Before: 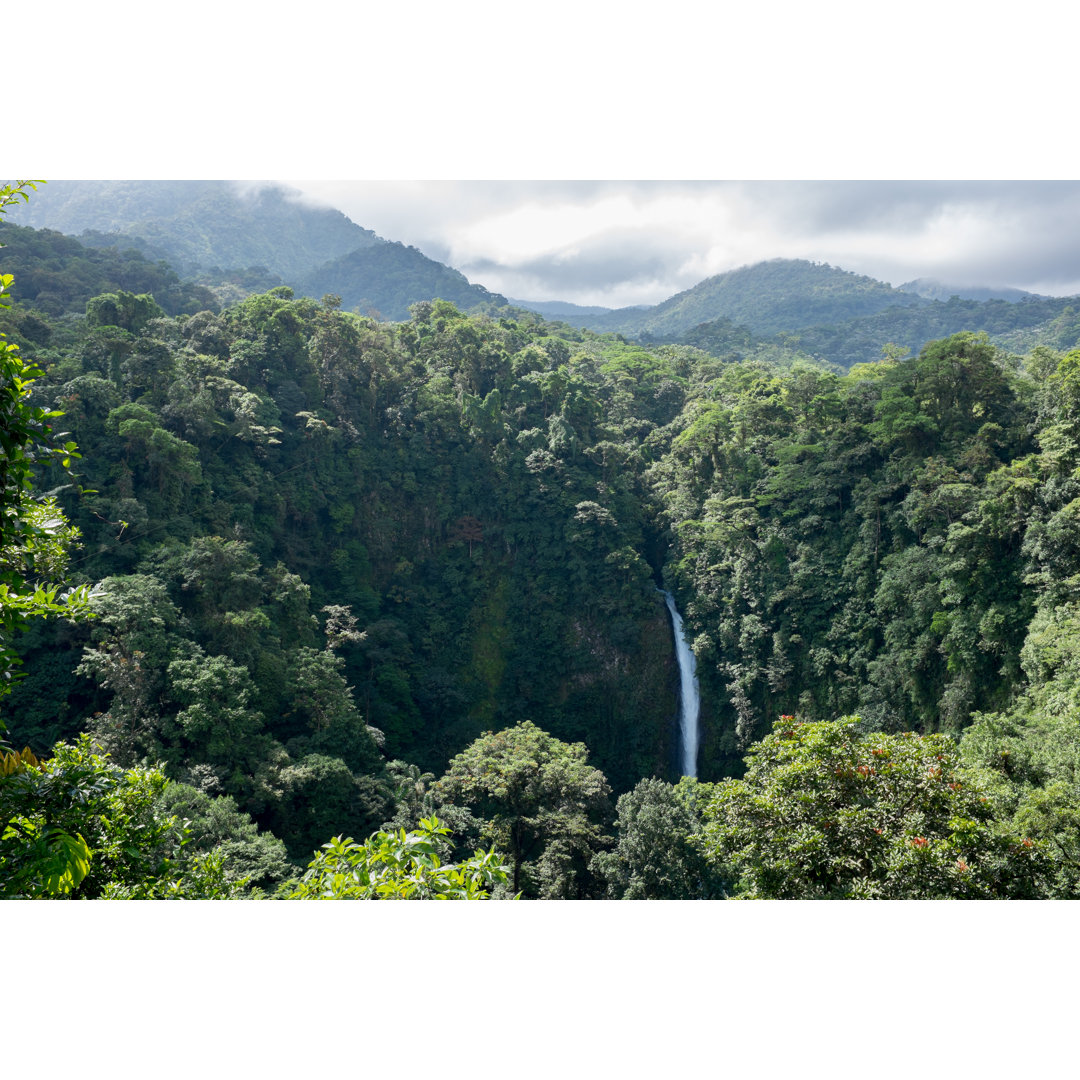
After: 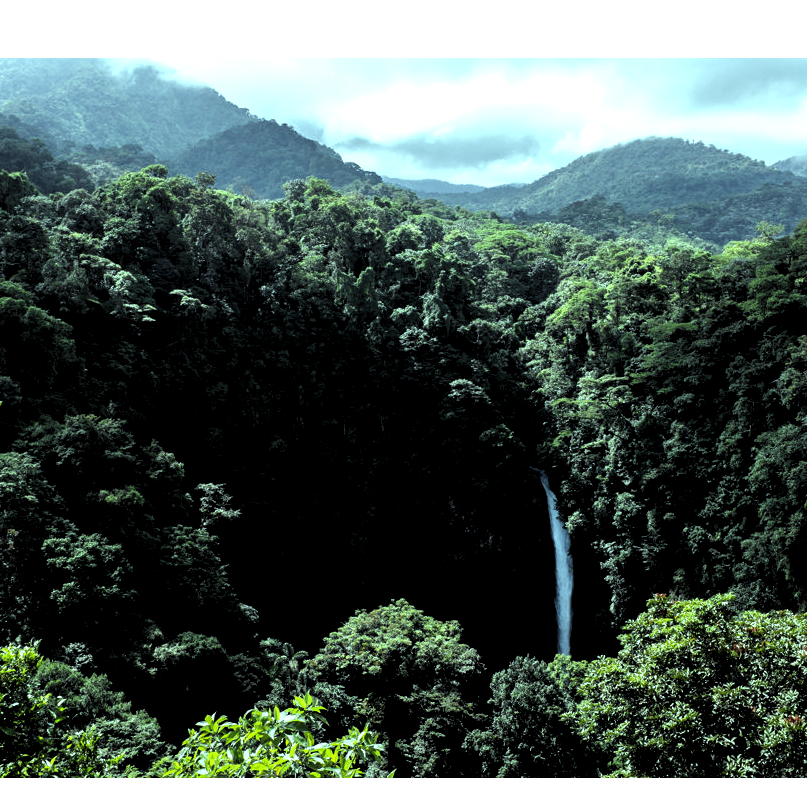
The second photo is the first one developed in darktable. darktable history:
levels: levels [0.101, 0.578, 0.953]
color balance: mode lift, gamma, gain (sRGB), lift [0.997, 0.979, 1.021, 1.011], gamma [1, 1.084, 0.916, 0.998], gain [1, 0.87, 1.13, 1.101], contrast 4.55%, contrast fulcrum 38.24%, output saturation 104.09%
crop and rotate: left 11.831%, top 11.346%, right 13.429%, bottom 13.899%
rgb levels: levels [[0.034, 0.472, 0.904], [0, 0.5, 1], [0, 0.5, 1]]
